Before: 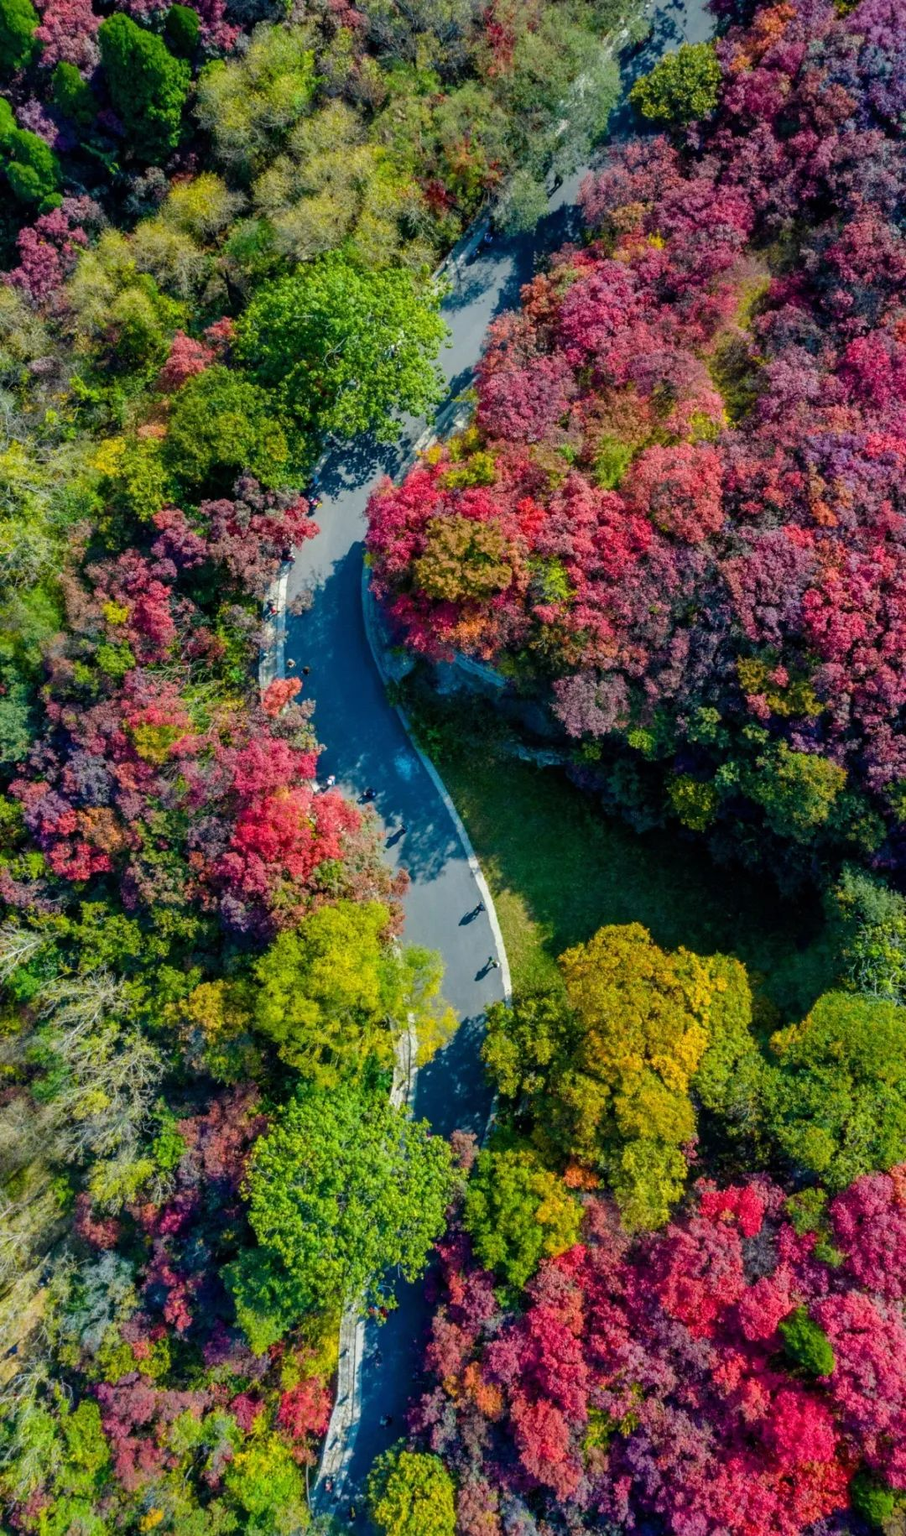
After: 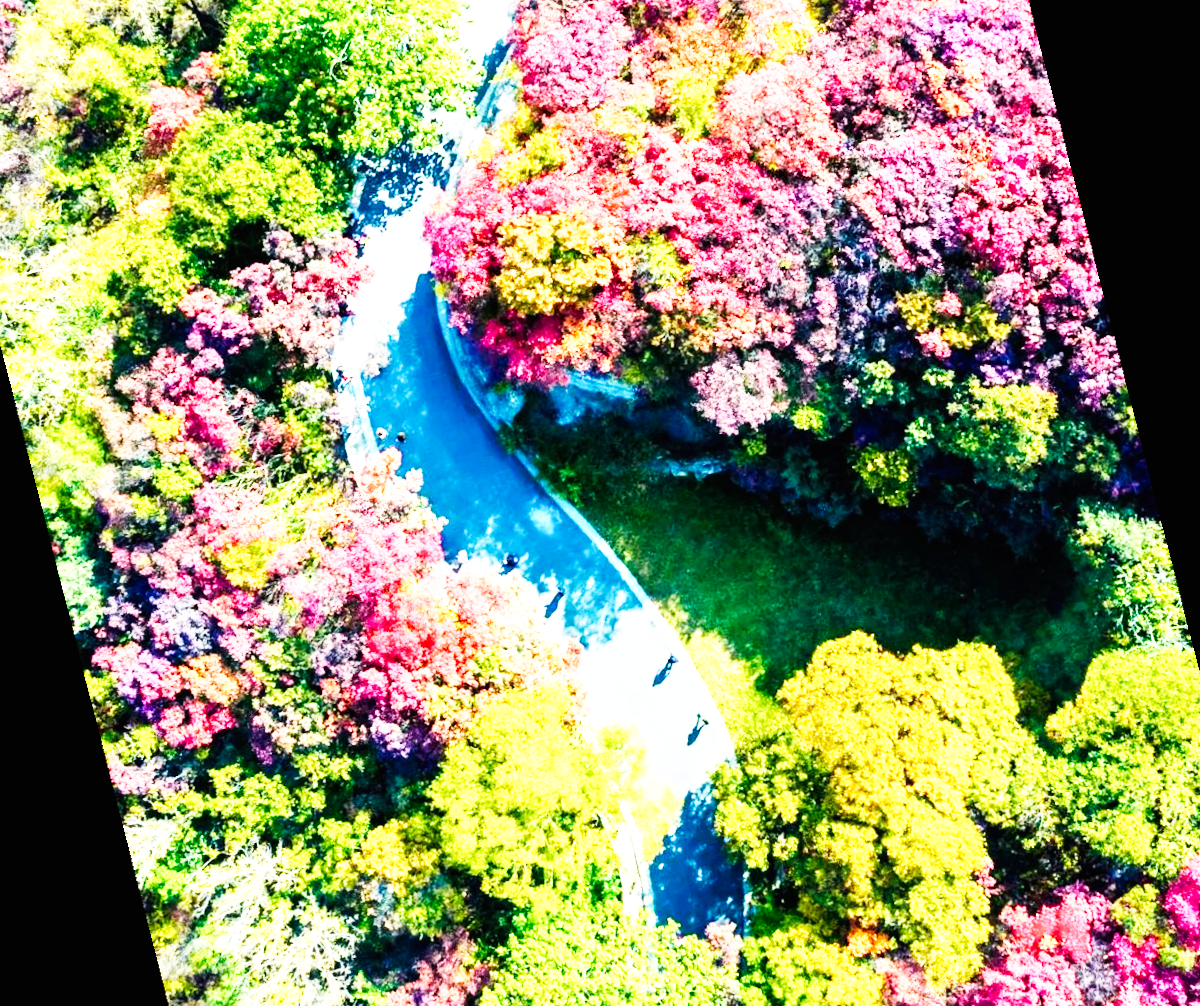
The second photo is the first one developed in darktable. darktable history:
tone equalizer: -8 EV -0.417 EV, -7 EV -0.389 EV, -6 EV -0.333 EV, -5 EV -0.222 EV, -3 EV 0.222 EV, -2 EV 0.333 EV, -1 EV 0.389 EV, +0 EV 0.417 EV, edges refinement/feathering 500, mask exposure compensation -1.57 EV, preserve details no
base curve: curves: ch0 [(0, 0) (0.007, 0.004) (0.027, 0.03) (0.046, 0.07) (0.207, 0.54) (0.442, 0.872) (0.673, 0.972) (1, 1)], preserve colors none
exposure: black level correction 0, exposure 1.3 EV, compensate exposure bias true, compensate highlight preservation false
crop and rotate: angle -0.5°
rotate and perspective: rotation -14.8°, crop left 0.1, crop right 0.903, crop top 0.25, crop bottom 0.748
